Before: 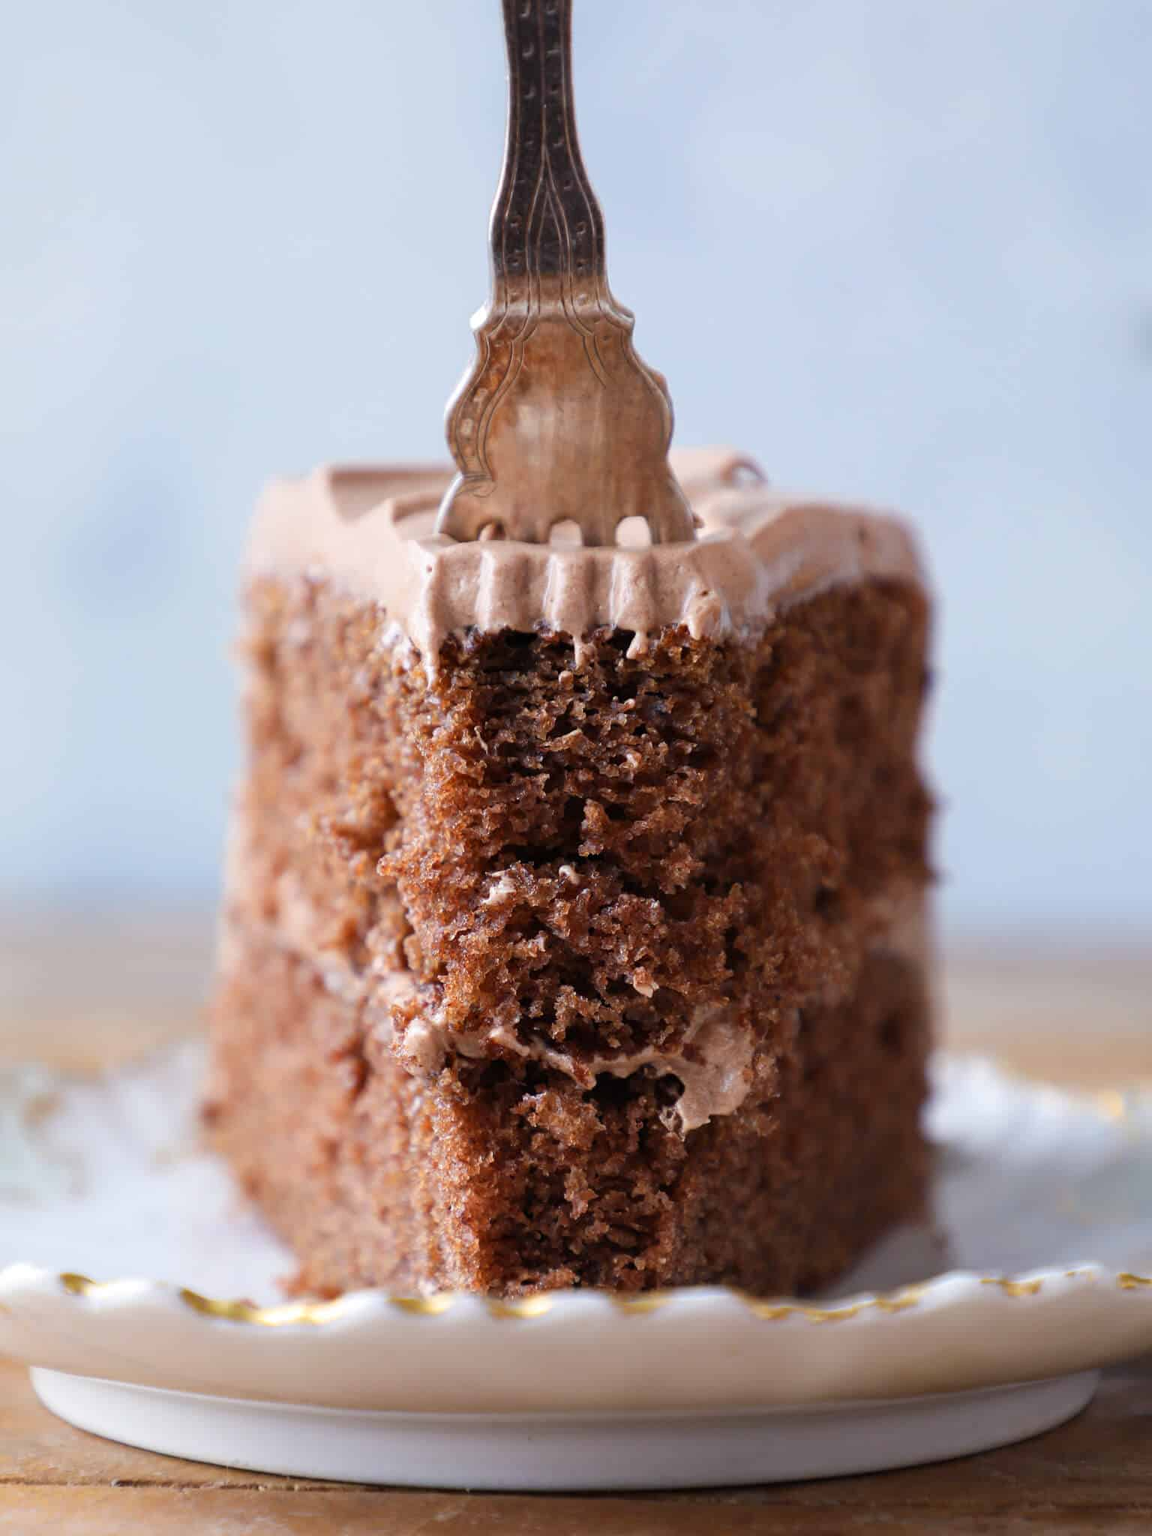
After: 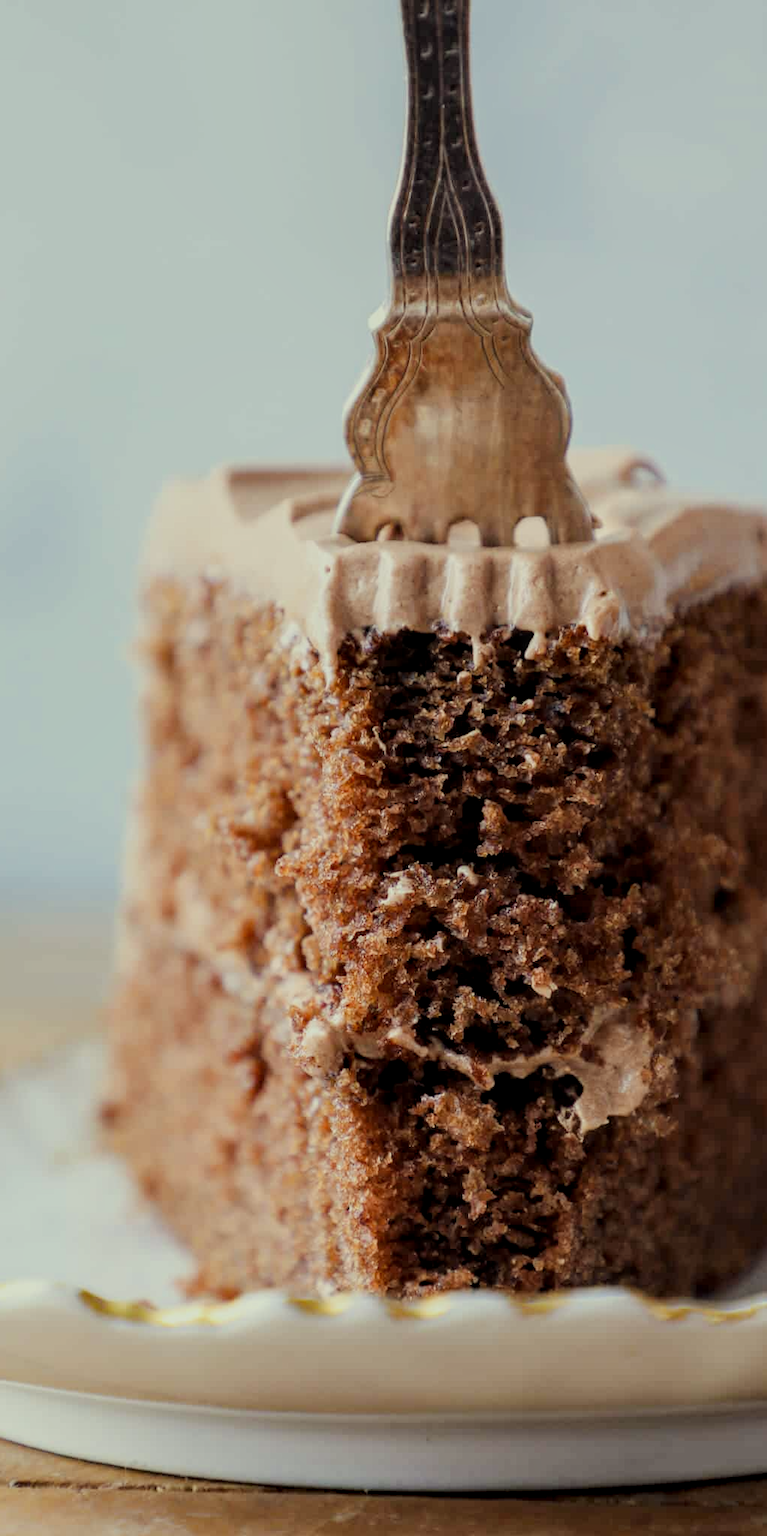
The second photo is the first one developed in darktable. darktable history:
crop and rotate: left 8.866%, right 24.506%
filmic rgb: black relative exposure -7.65 EV, white relative exposure 4.56 EV, hardness 3.61
color correction: highlights a* -5.87, highlights b* 10.78
local contrast: on, module defaults
